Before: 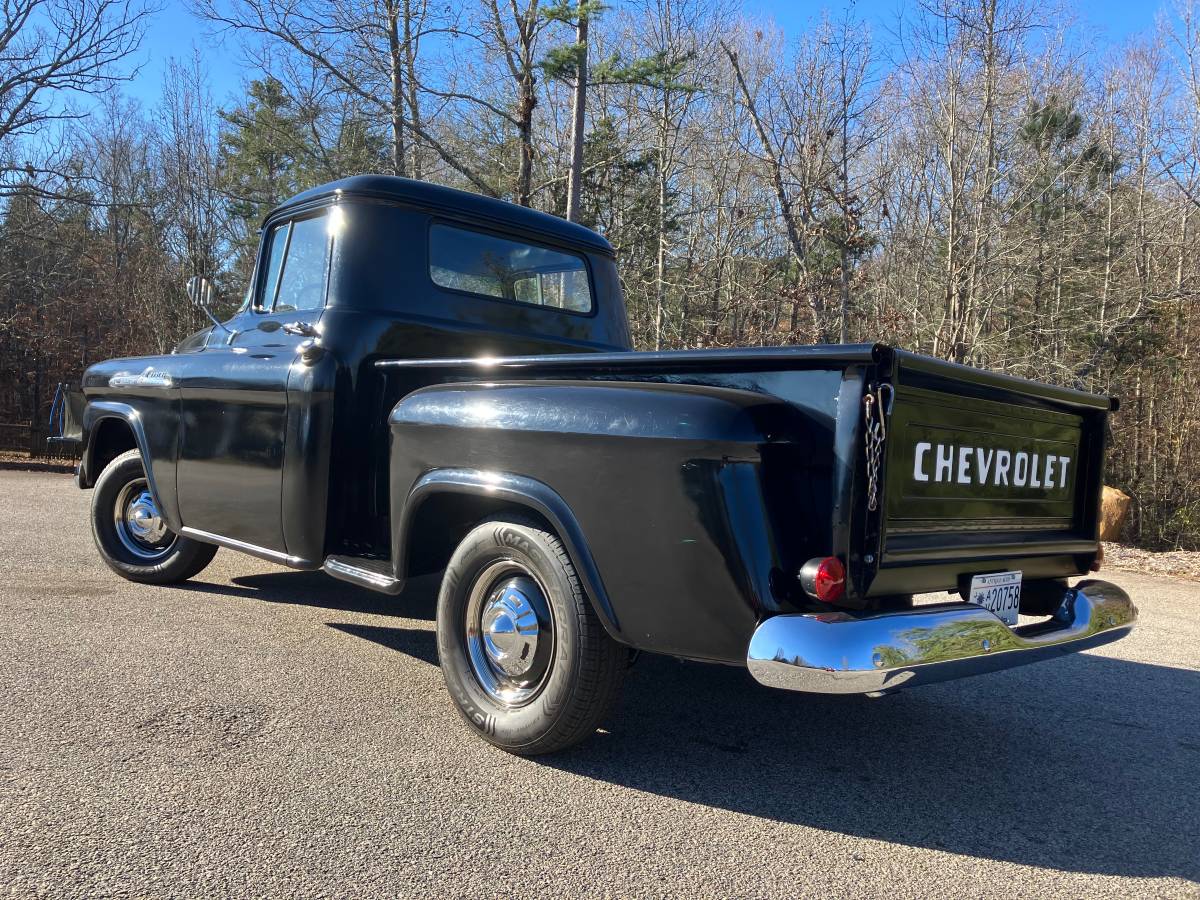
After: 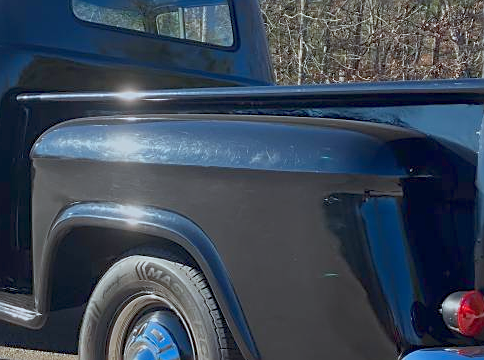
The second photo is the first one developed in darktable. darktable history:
crop: left 29.878%, top 29.625%, right 29.731%, bottom 30.285%
base curve: curves: ch0 [(0, 0) (0.303, 0.277) (1, 1)]
sharpen: on, module defaults
color balance rgb: power › chroma 0.657%, power › hue 60°, highlights gain › luminance 5.921%, highlights gain › chroma 2.544%, highlights gain › hue 91.17°, perceptual saturation grading › global saturation 0.042%, contrast -29.728%
color correction: highlights a* -2.41, highlights b* -18.47
